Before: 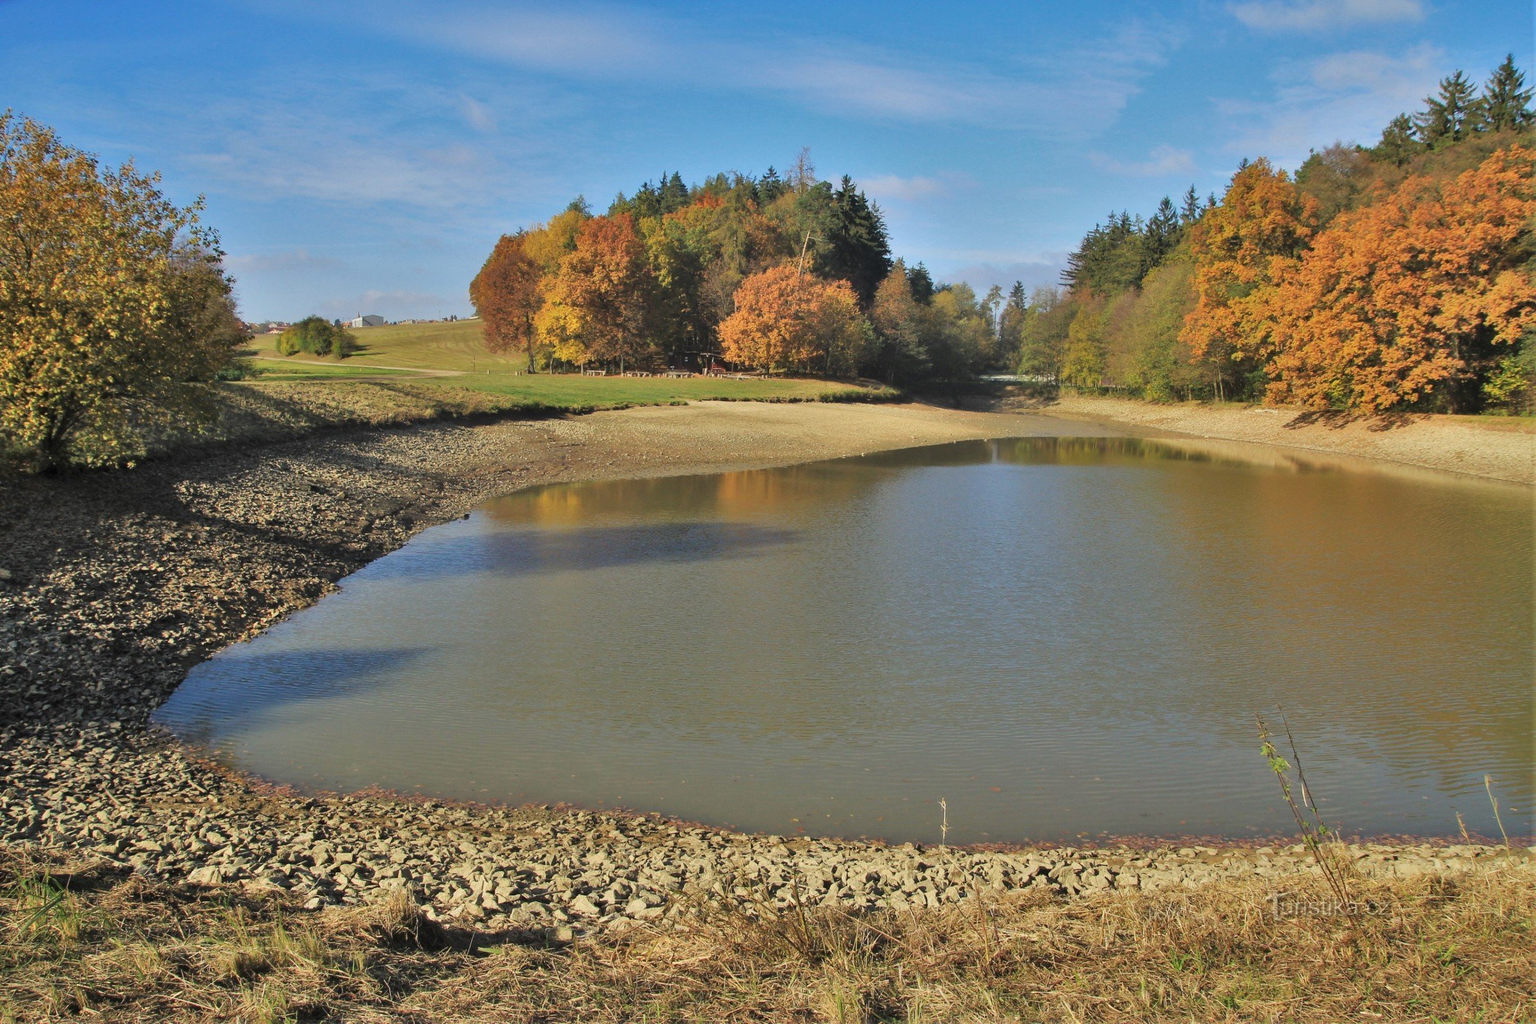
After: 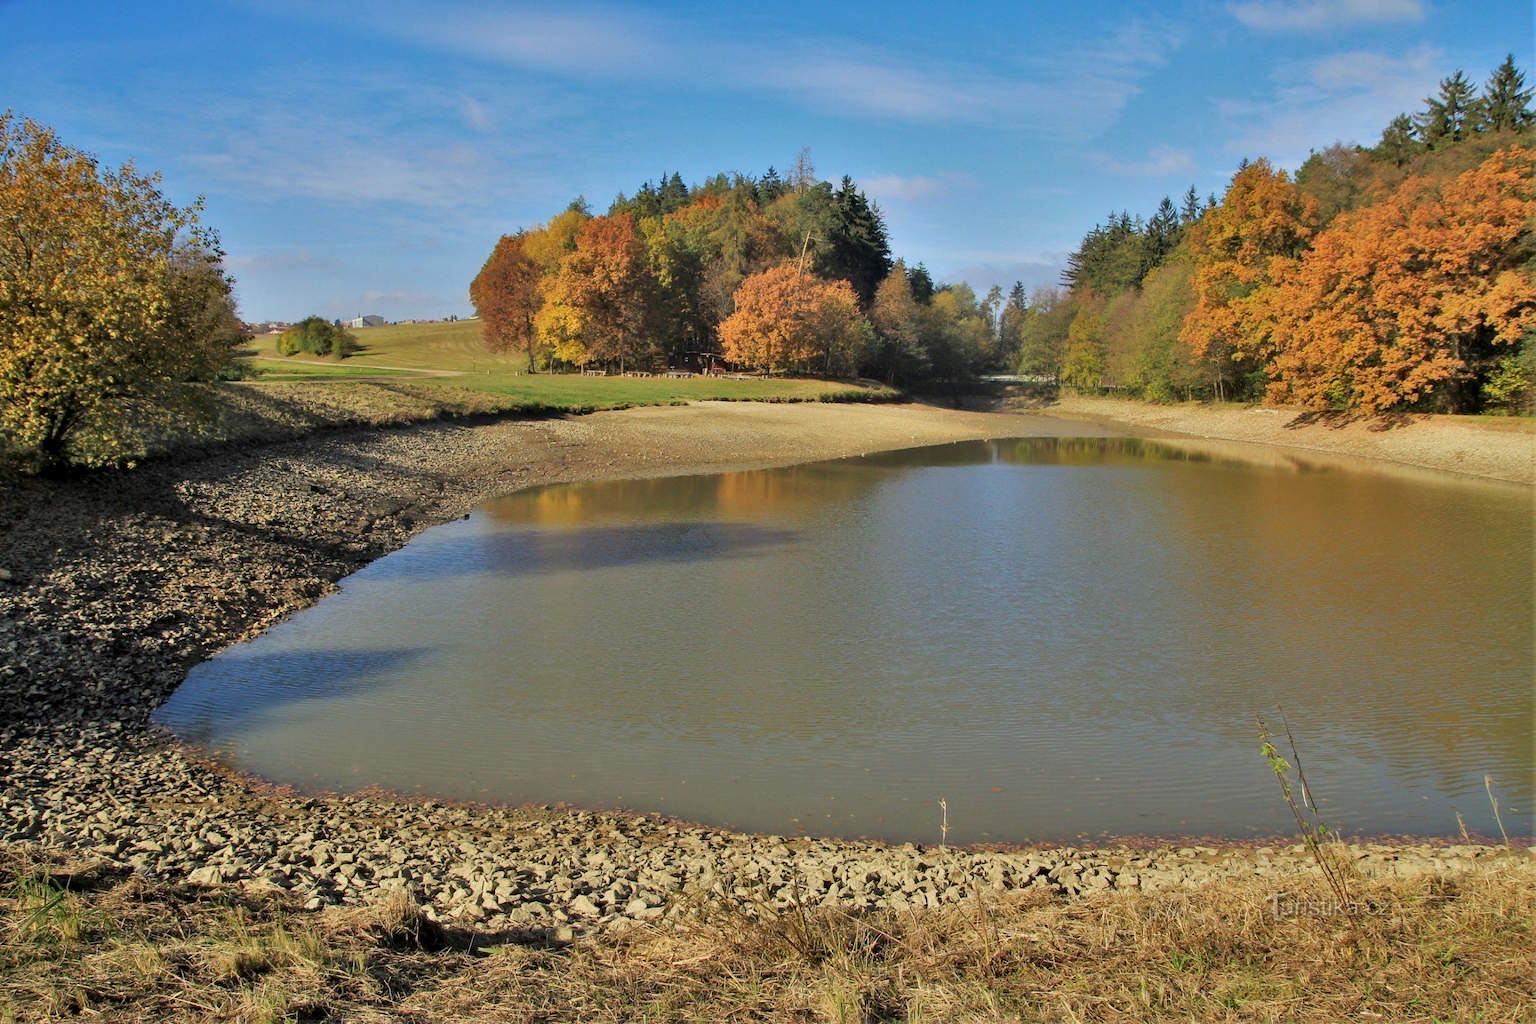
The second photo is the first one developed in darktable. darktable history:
exposure: black level correction 0.009, exposure 0.016 EV, compensate highlight preservation false
local contrast: mode bilateral grid, contrast 99, coarseness 99, detail 94%, midtone range 0.2
